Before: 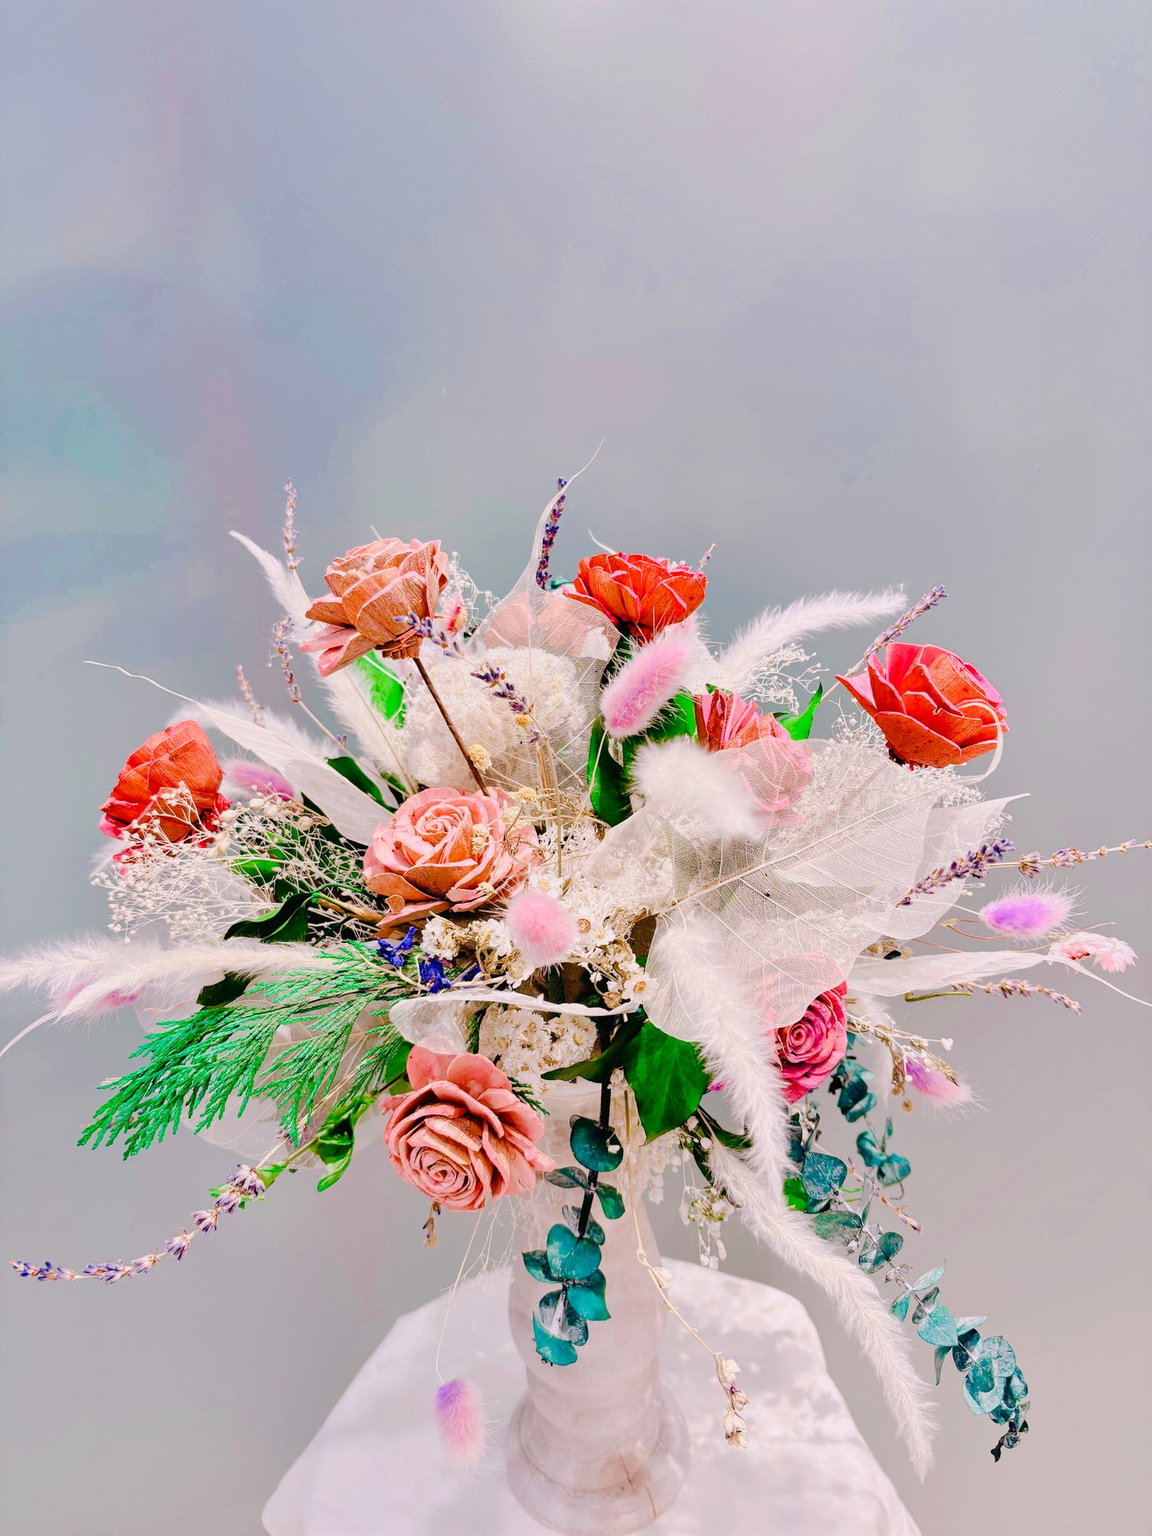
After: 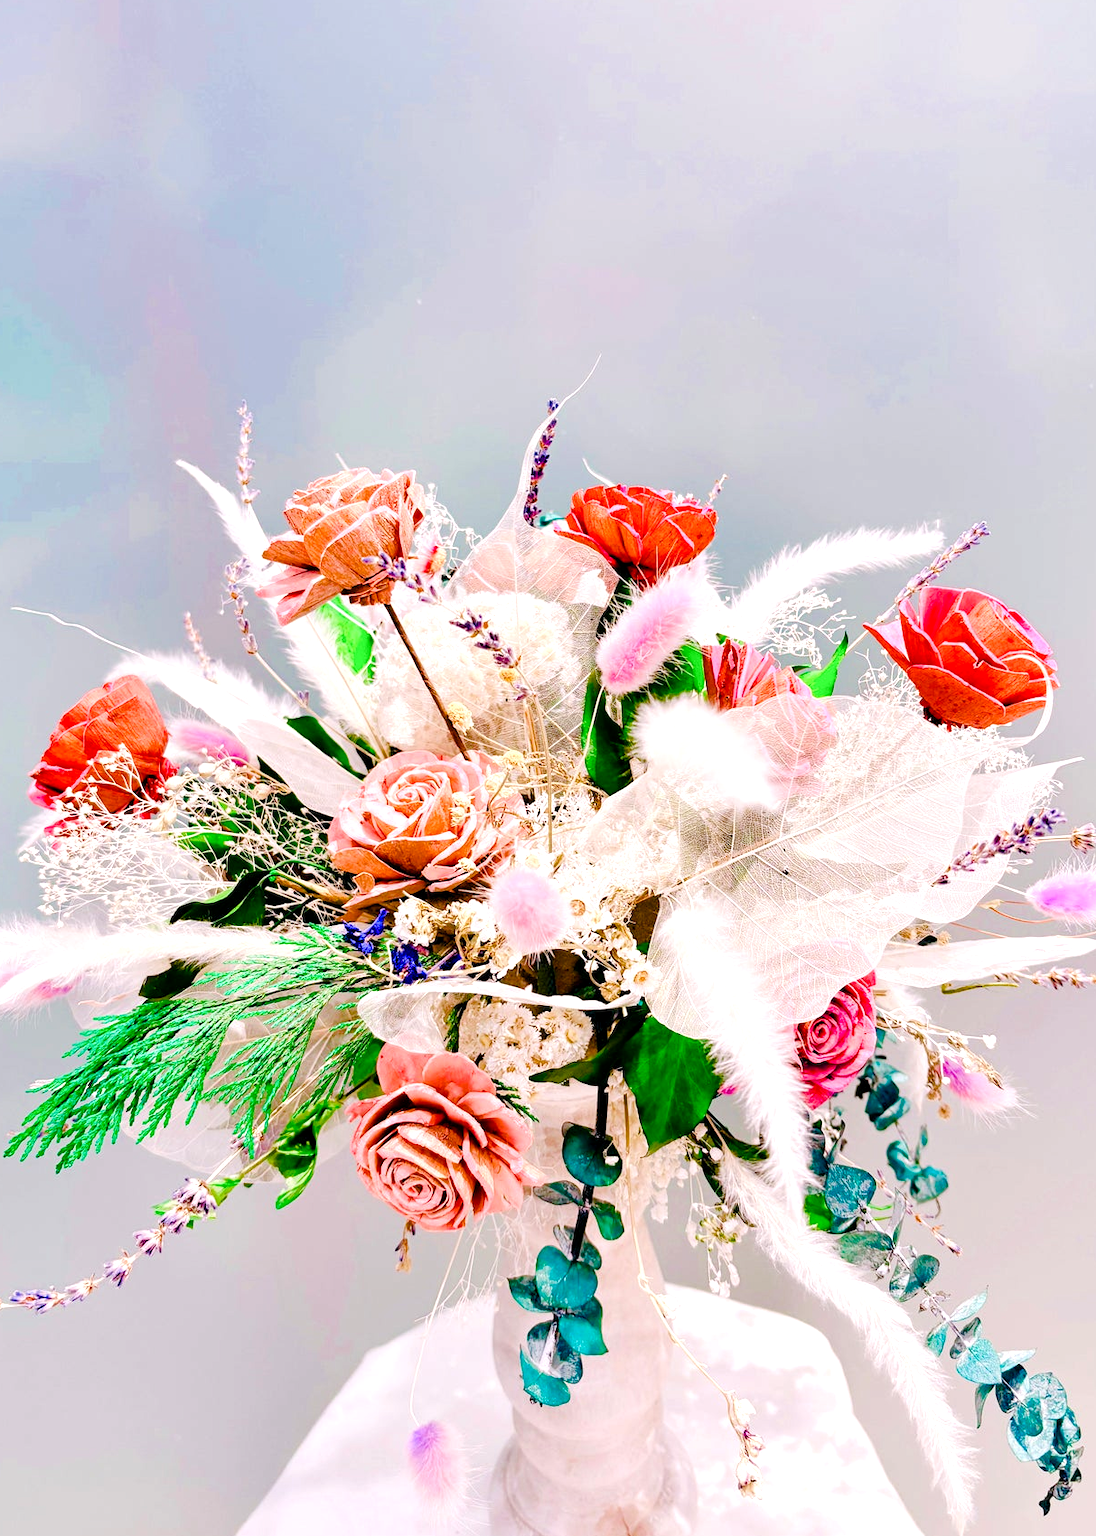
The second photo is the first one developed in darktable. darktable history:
crop: left 6.446%, top 8.188%, right 9.538%, bottom 3.548%
color balance rgb: perceptual saturation grading › global saturation 25%, perceptual saturation grading › highlights -50%, perceptual saturation grading › shadows 30%, perceptual brilliance grading › global brilliance 12%, global vibrance 20%
exposure: black level correction 0.002, exposure 0.15 EV, compensate highlight preservation false
